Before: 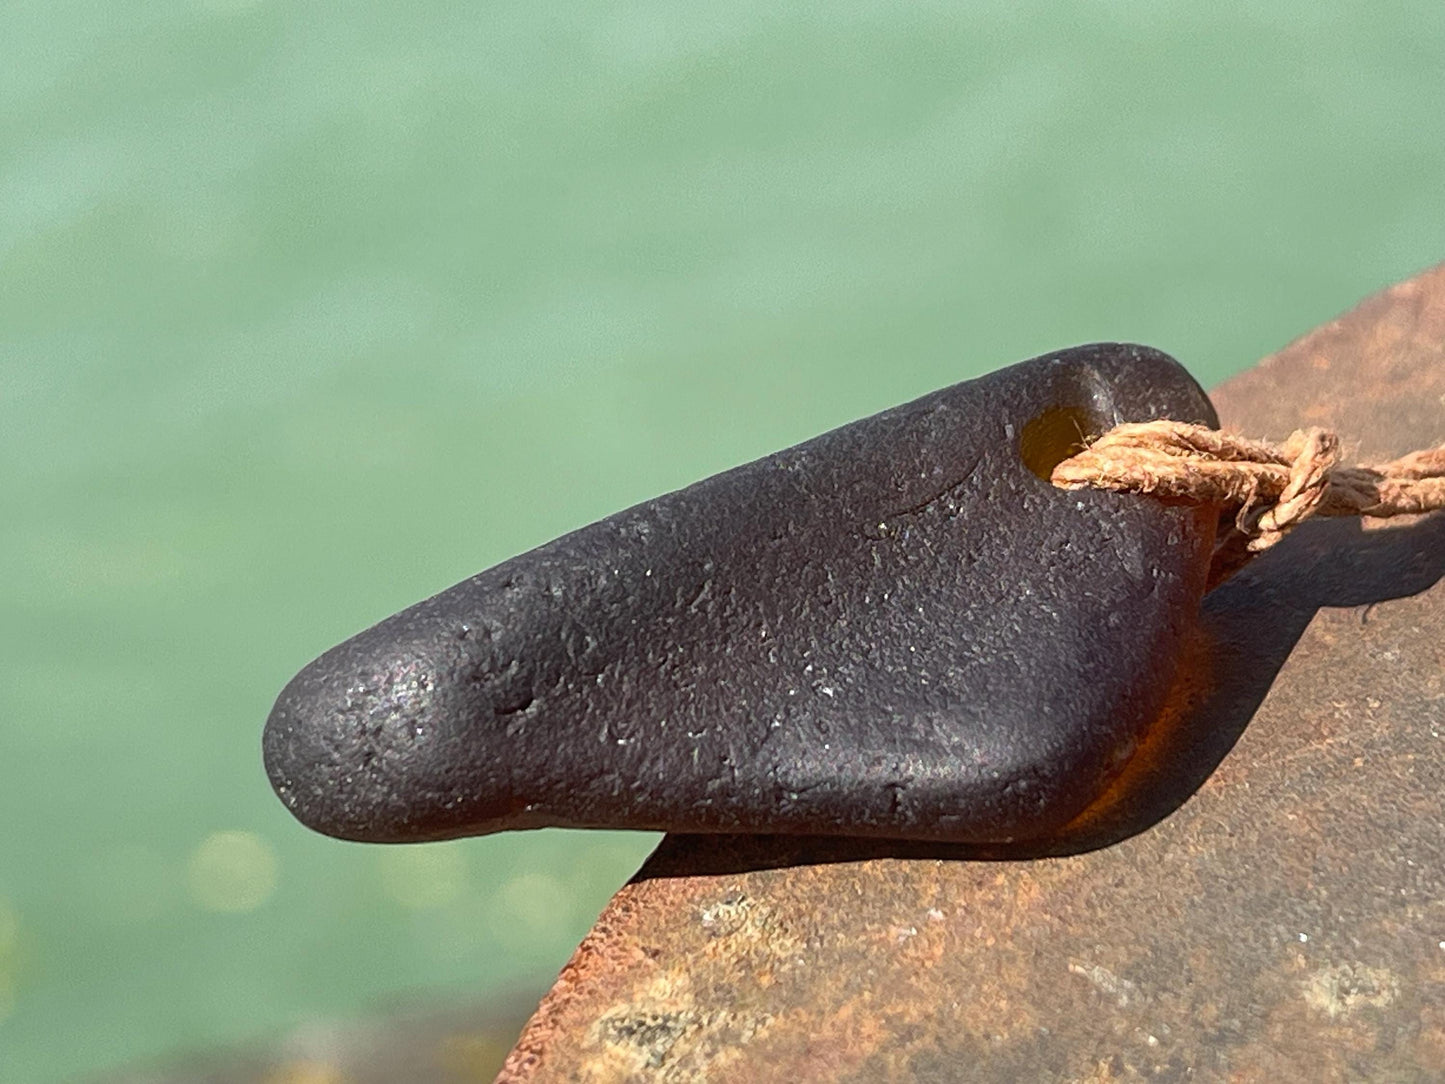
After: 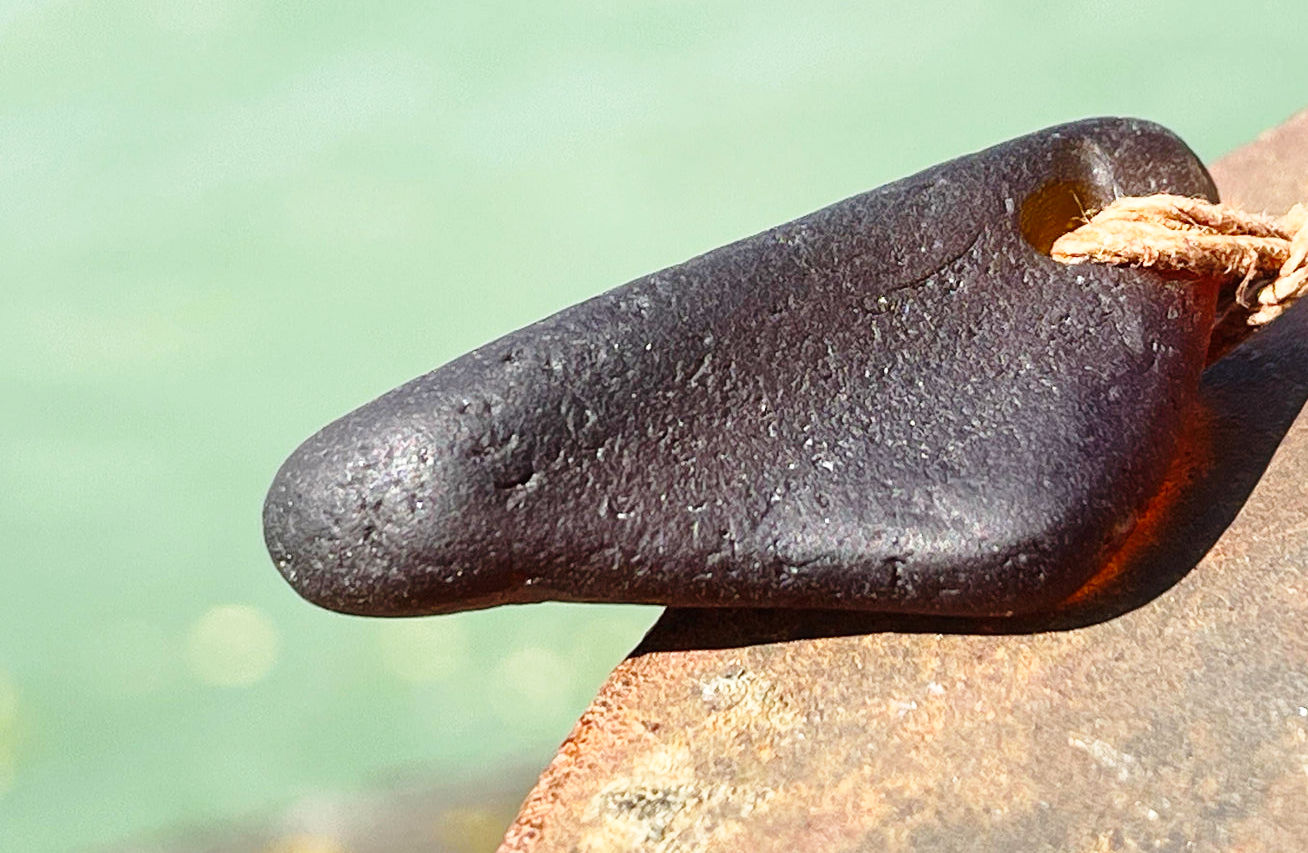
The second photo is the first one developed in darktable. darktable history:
base curve: curves: ch0 [(0, 0) (0.028, 0.03) (0.121, 0.232) (0.46, 0.748) (0.859, 0.968) (1, 1)], preserve colors none
crop: top 20.916%, right 9.437%, bottom 0.316%
